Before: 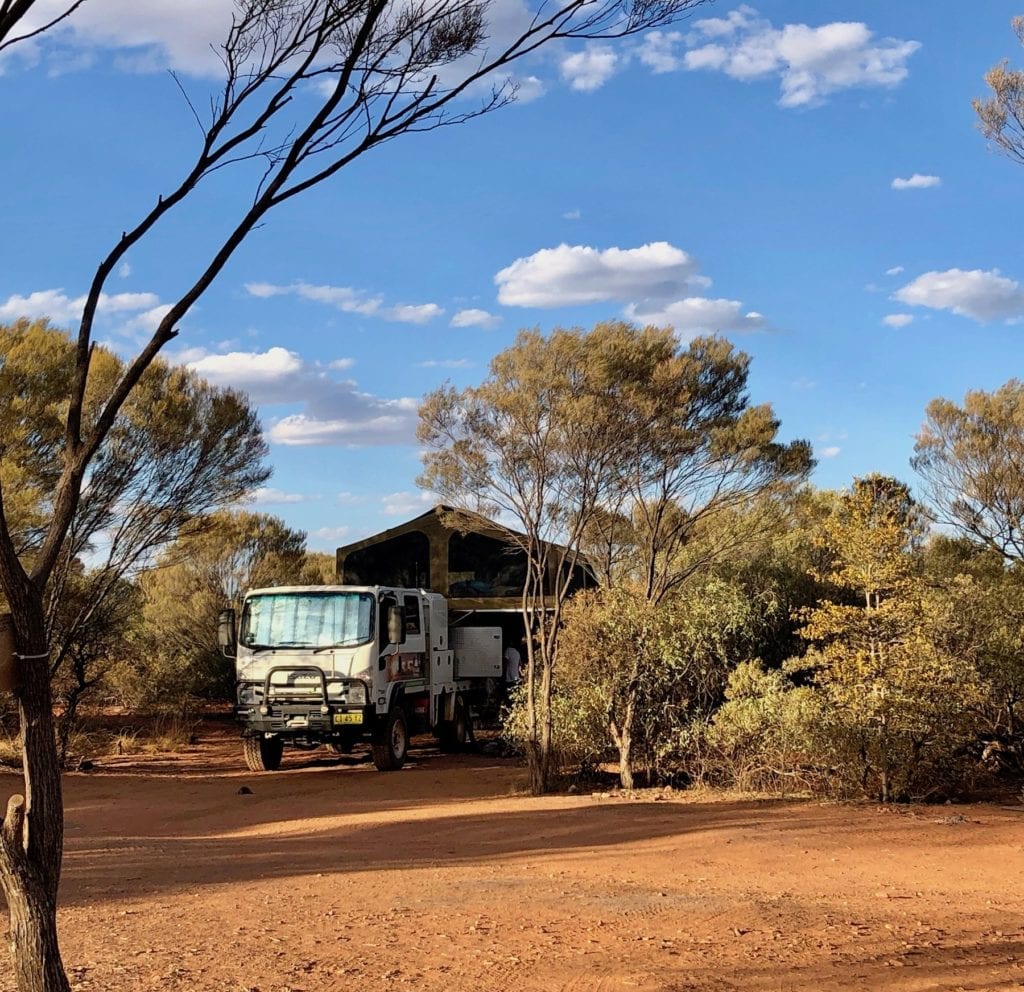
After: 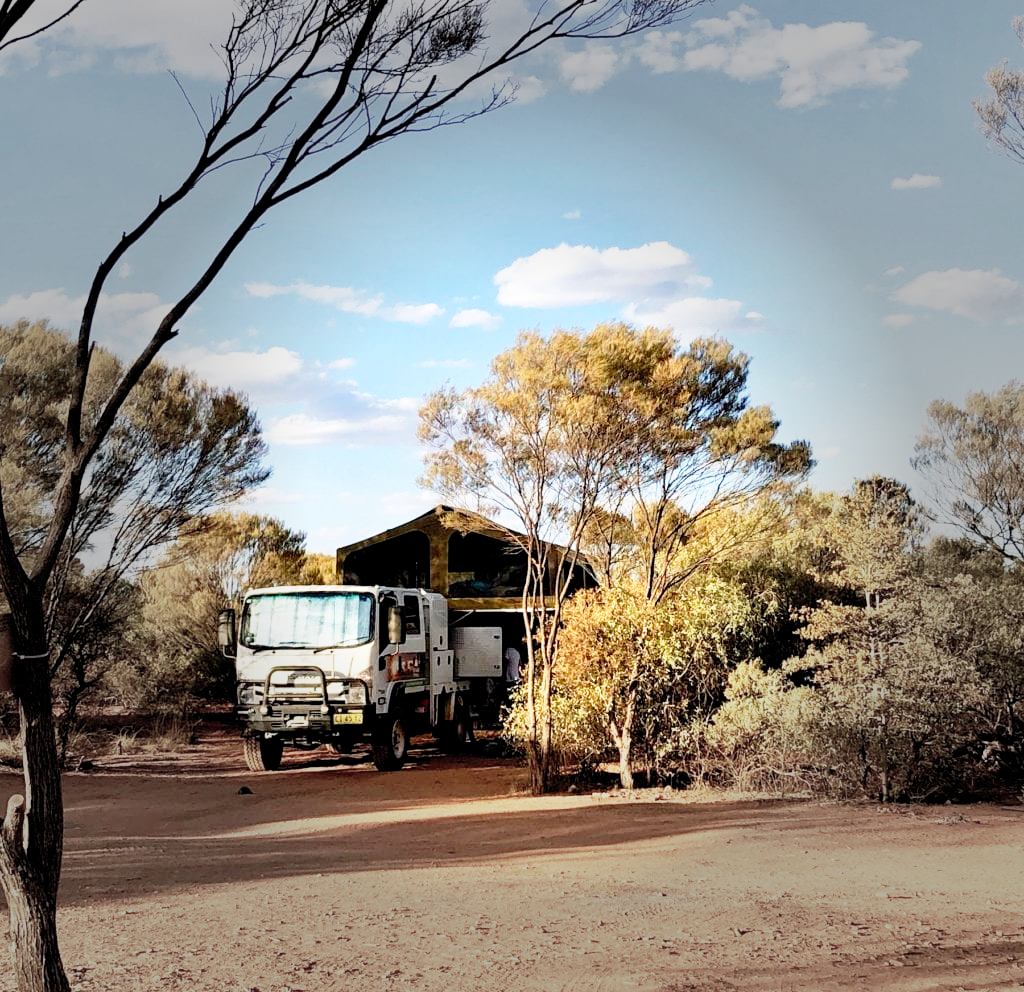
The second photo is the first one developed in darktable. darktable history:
levels: levels [0.018, 0.493, 1]
vignetting: fall-off start 40.05%, fall-off radius 41.29%, unbound false
base curve: curves: ch0 [(0, 0) (0.012, 0.01) (0.073, 0.168) (0.31, 0.711) (0.645, 0.957) (1, 1)], preserve colors none
